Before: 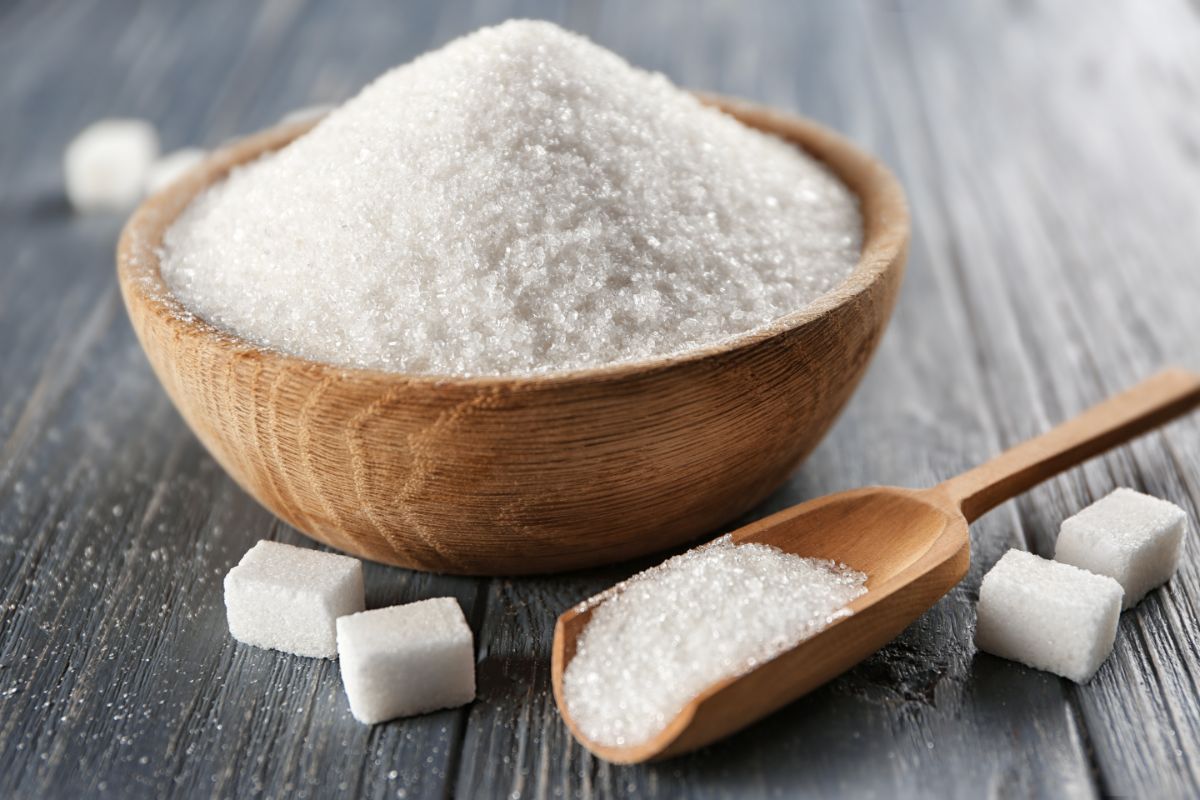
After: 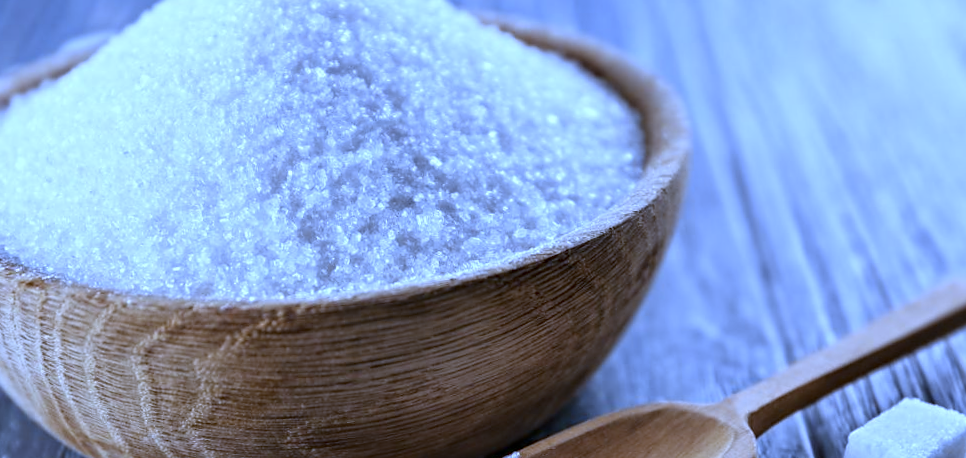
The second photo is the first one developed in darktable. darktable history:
crop: left 18.38%, top 11.092%, right 2.134%, bottom 33.217%
rotate and perspective: rotation -1.17°, automatic cropping off
contrast equalizer: y [[0.5, 0.5, 0.501, 0.63, 0.504, 0.5], [0.5 ×6], [0.5 ×6], [0 ×6], [0 ×6]]
sharpen: radius 1
white balance: red 0.766, blue 1.537
